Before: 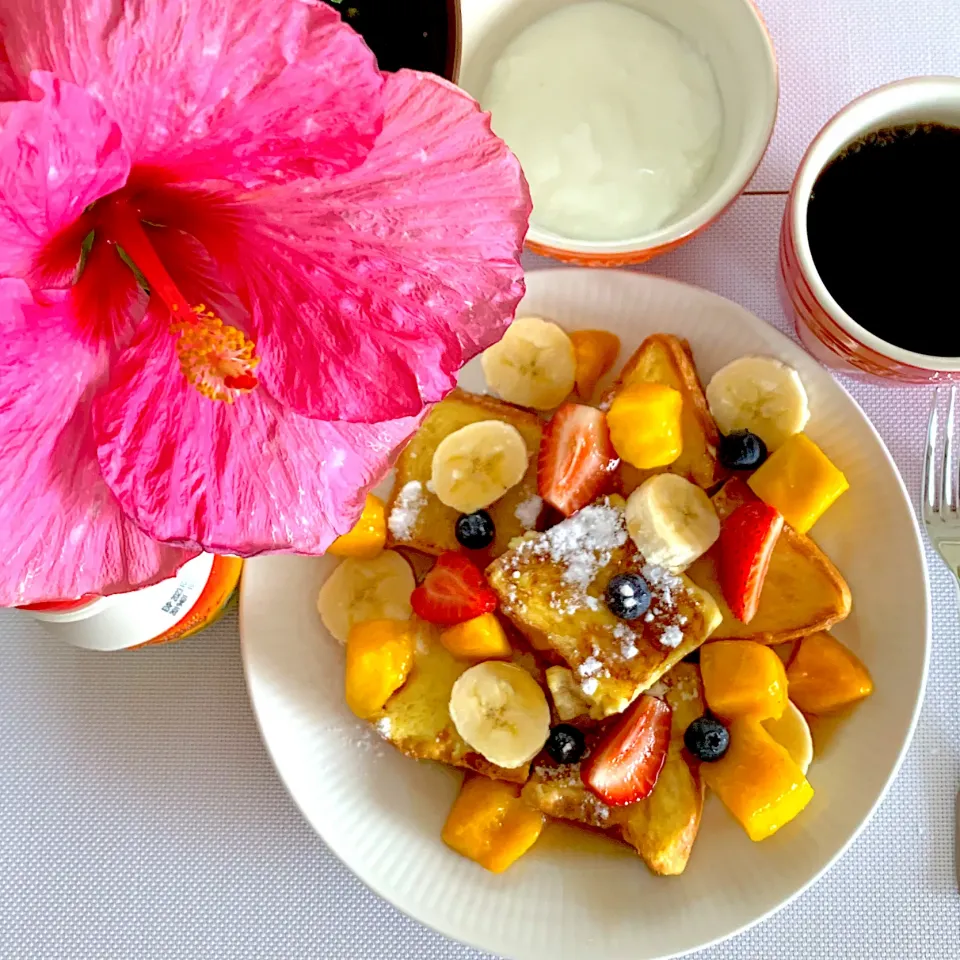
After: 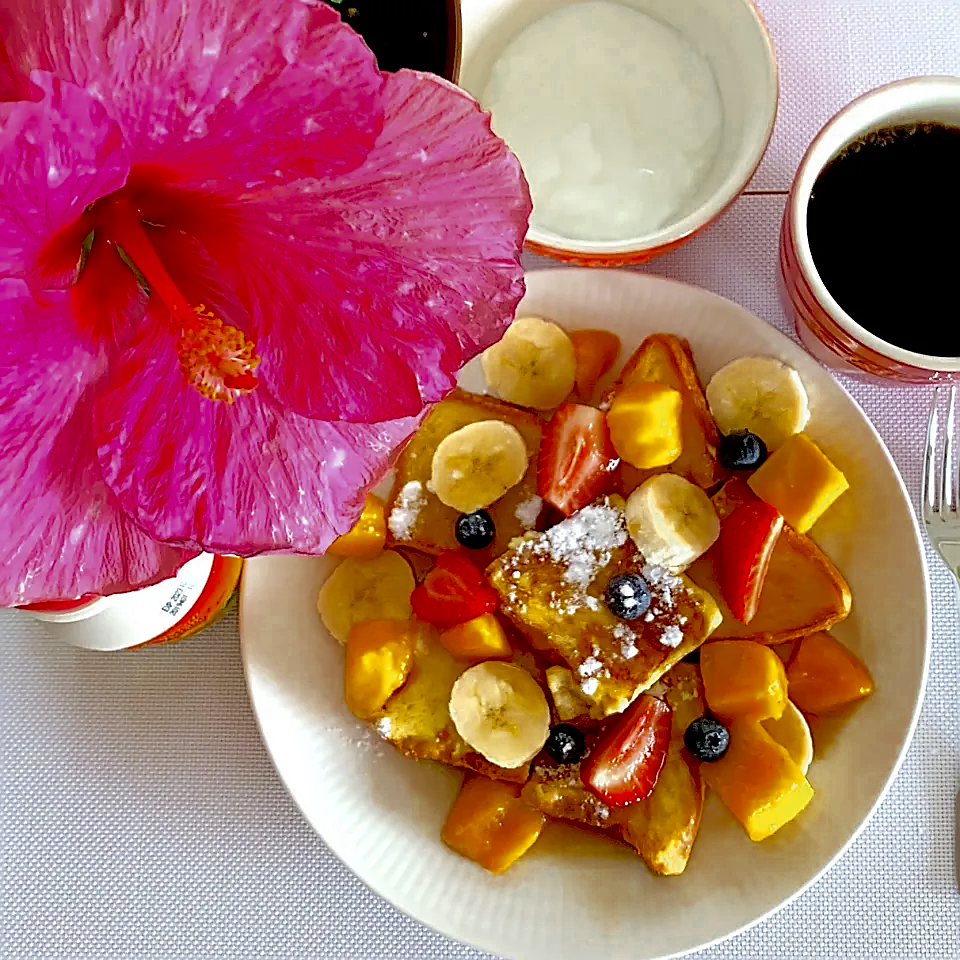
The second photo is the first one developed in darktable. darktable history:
sharpen: radius 1.427, amount 1.26, threshold 0.748
color zones: curves: ch0 [(0.11, 0.396) (0.195, 0.36) (0.25, 0.5) (0.303, 0.412) (0.357, 0.544) (0.75, 0.5) (0.967, 0.328)]; ch1 [(0, 0.468) (0.112, 0.512) (0.202, 0.6) (0.25, 0.5) (0.307, 0.352) (0.357, 0.544) (0.75, 0.5) (0.963, 0.524)]
